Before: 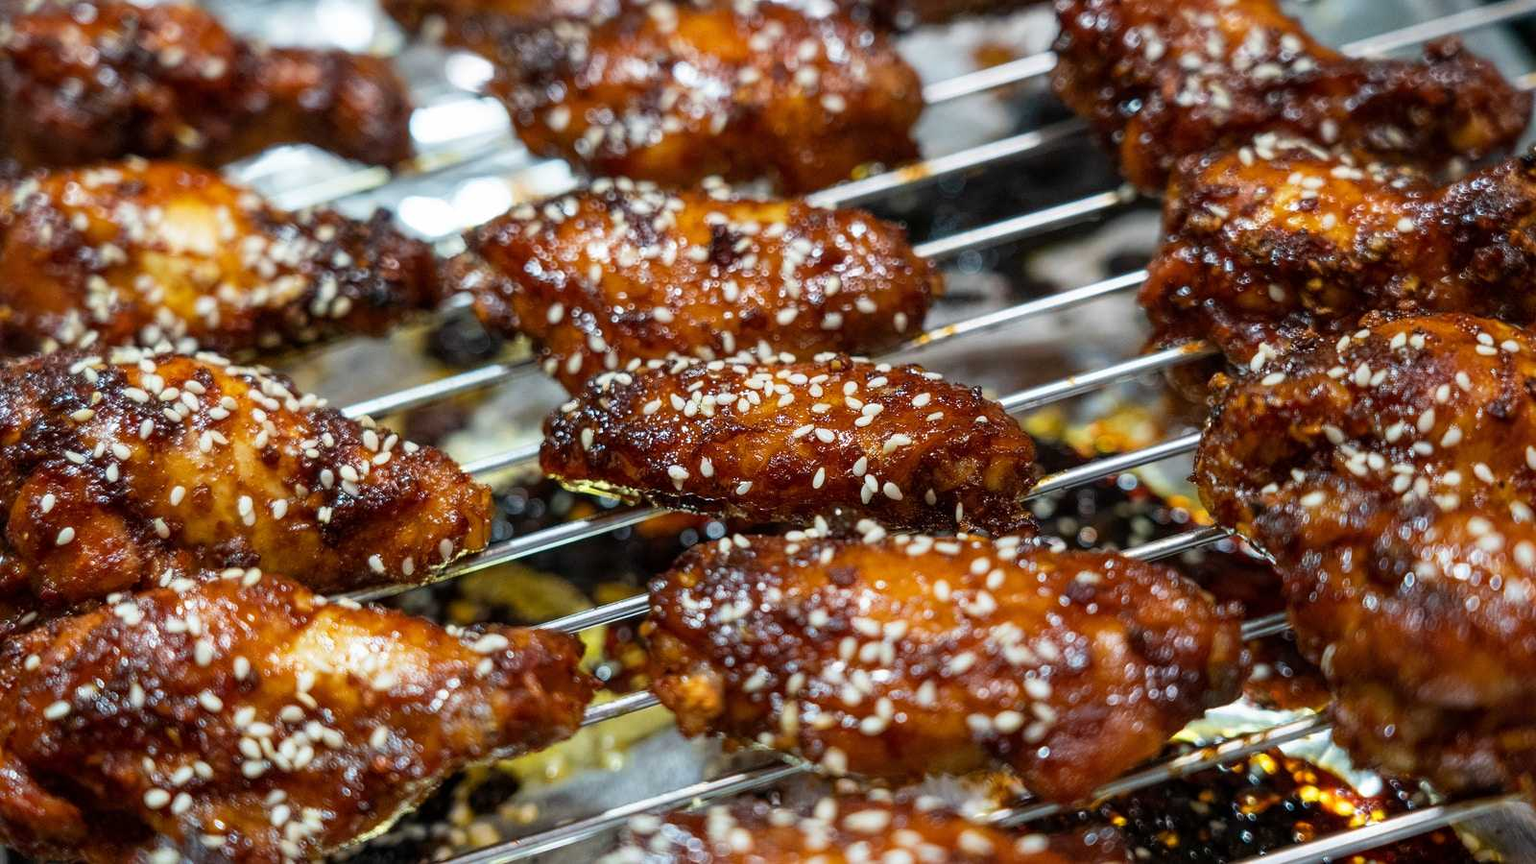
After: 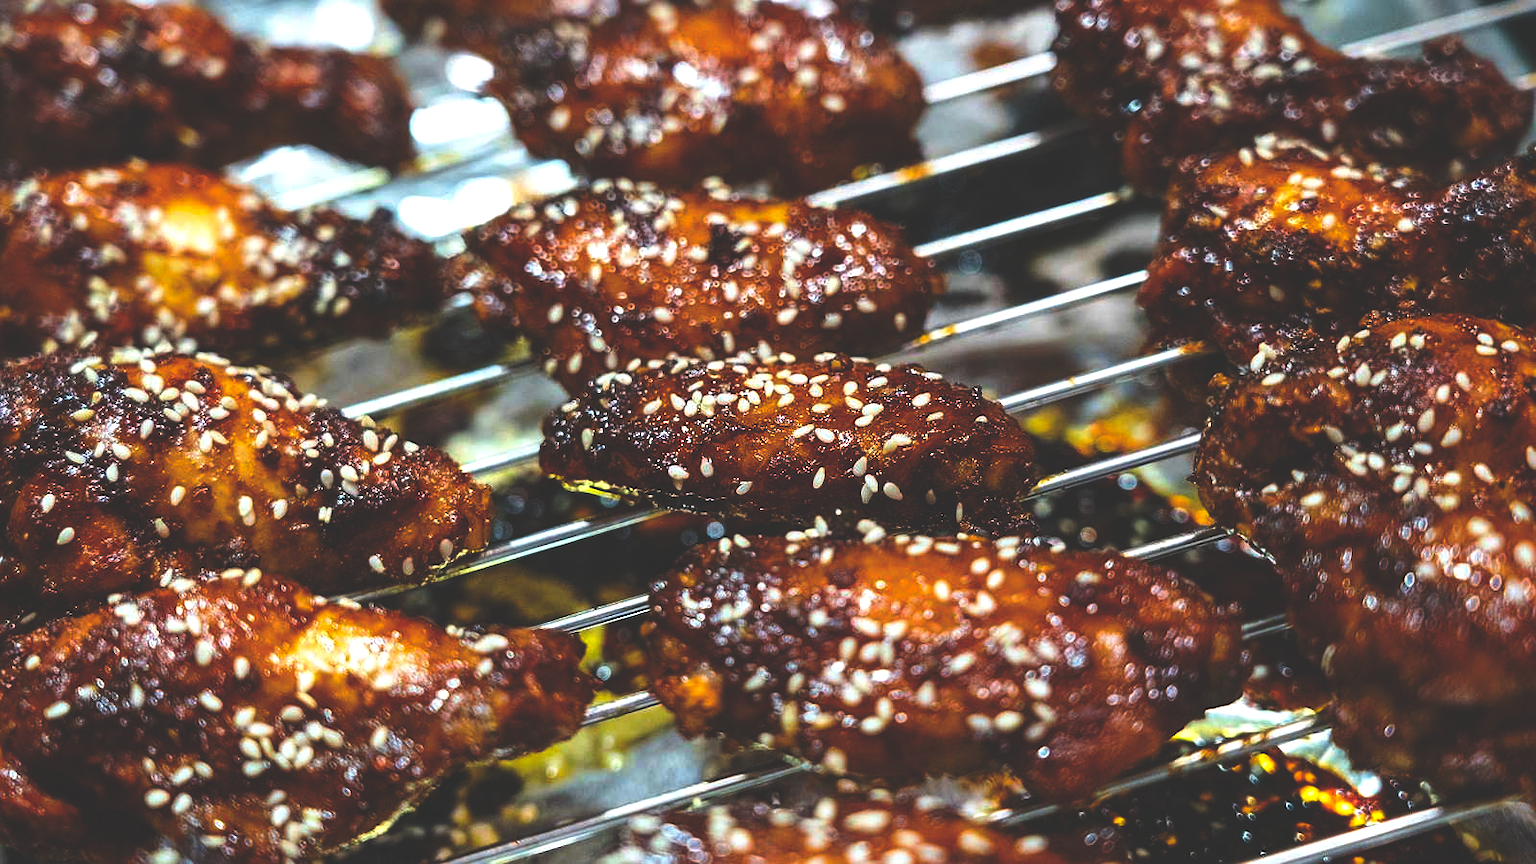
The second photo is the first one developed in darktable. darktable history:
sharpen: radius 1.272, amount 0.305, threshold 0
rgb curve: curves: ch0 [(0, 0.186) (0.314, 0.284) (0.775, 0.708) (1, 1)], compensate middle gray true, preserve colors none
color balance rgb: perceptual saturation grading › global saturation 20%, global vibrance 20%
tone equalizer: -8 EV -0.417 EV, -7 EV -0.389 EV, -6 EV -0.333 EV, -5 EV -0.222 EV, -3 EV 0.222 EV, -2 EV 0.333 EV, -1 EV 0.389 EV, +0 EV 0.417 EV, edges refinement/feathering 500, mask exposure compensation -1.57 EV, preserve details no
